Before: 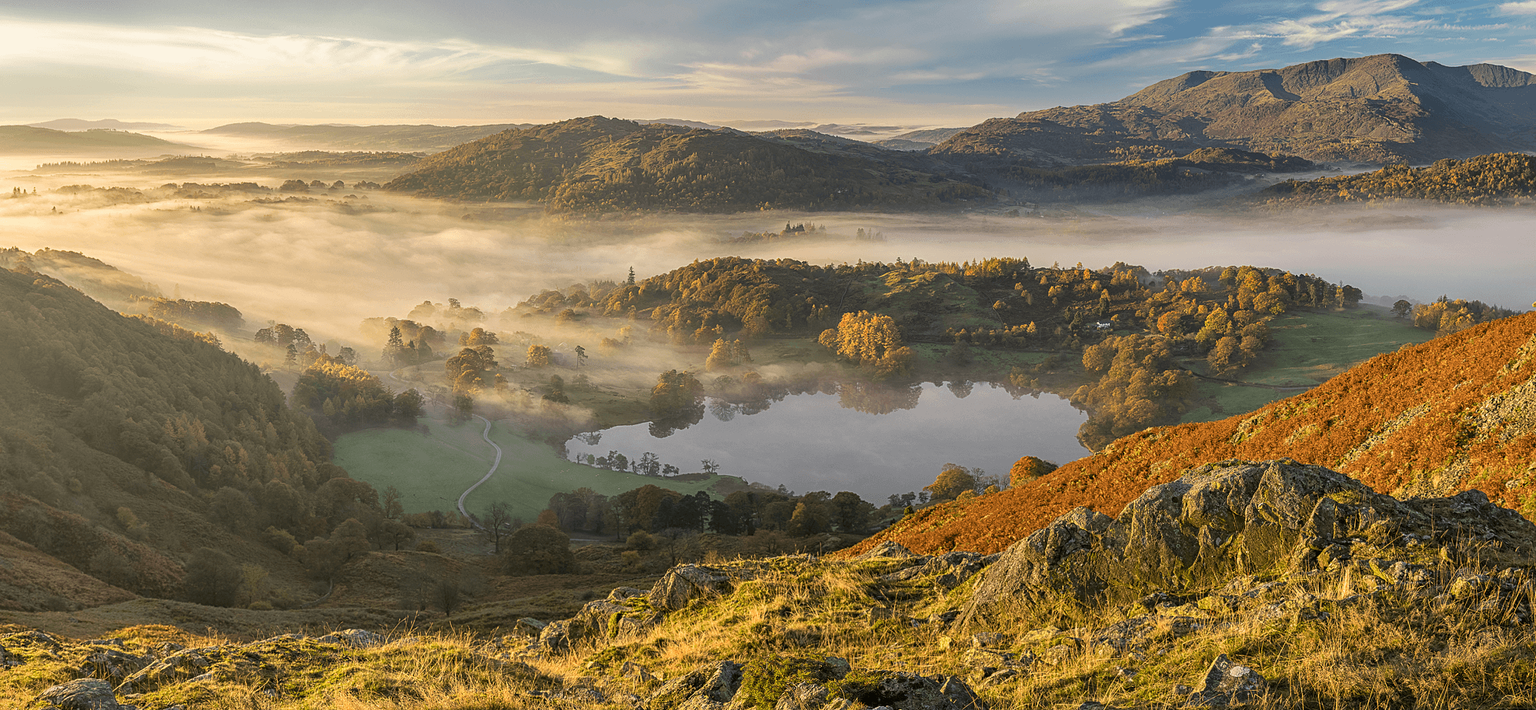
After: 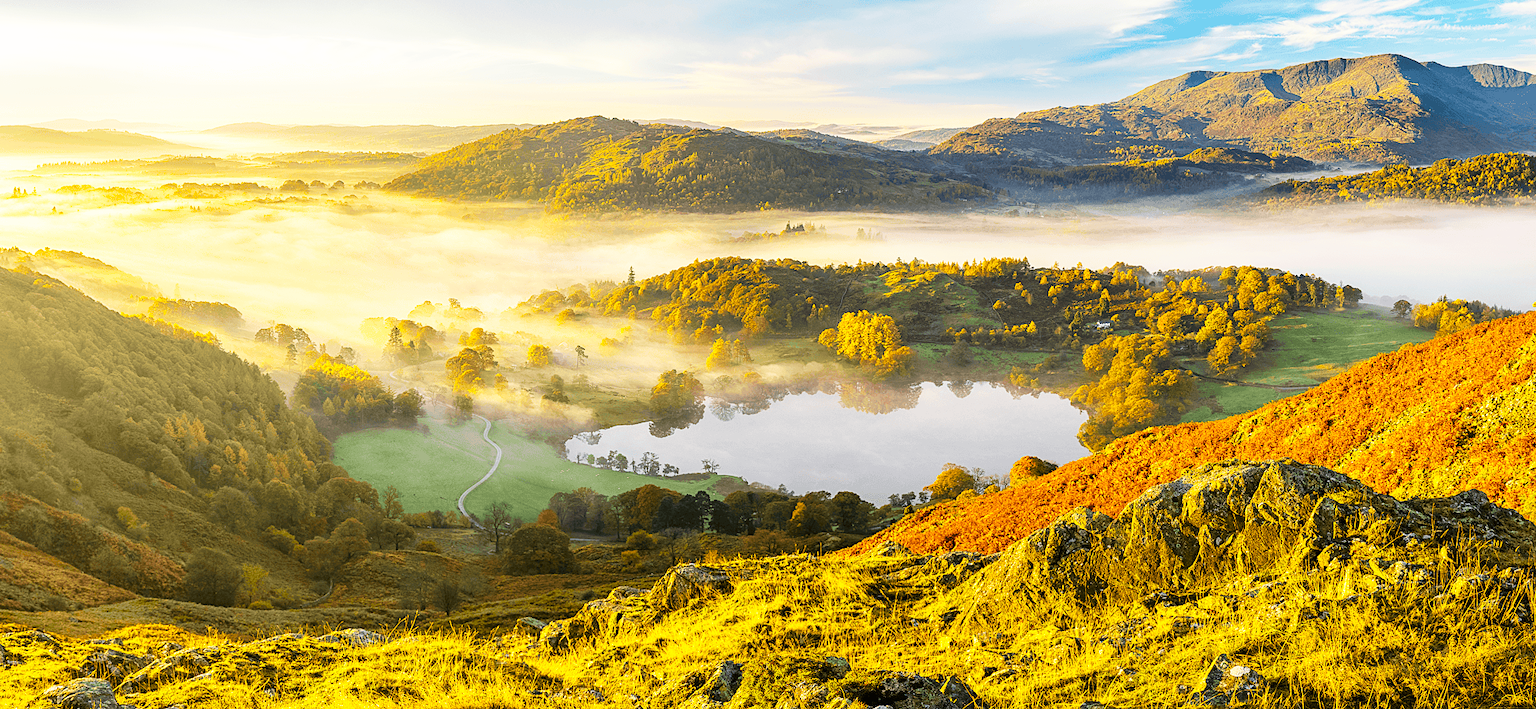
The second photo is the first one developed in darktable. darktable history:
base curve: curves: ch0 [(0, 0) (0.007, 0.004) (0.027, 0.03) (0.046, 0.07) (0.207, 0.54) (0.442, 0.872) (0.673, 0.972) (1, 1)], preserve colors none
color balance rgb: linear chroma grading › global chroma 15%, perceptual saturation grading › global saturation 30%
